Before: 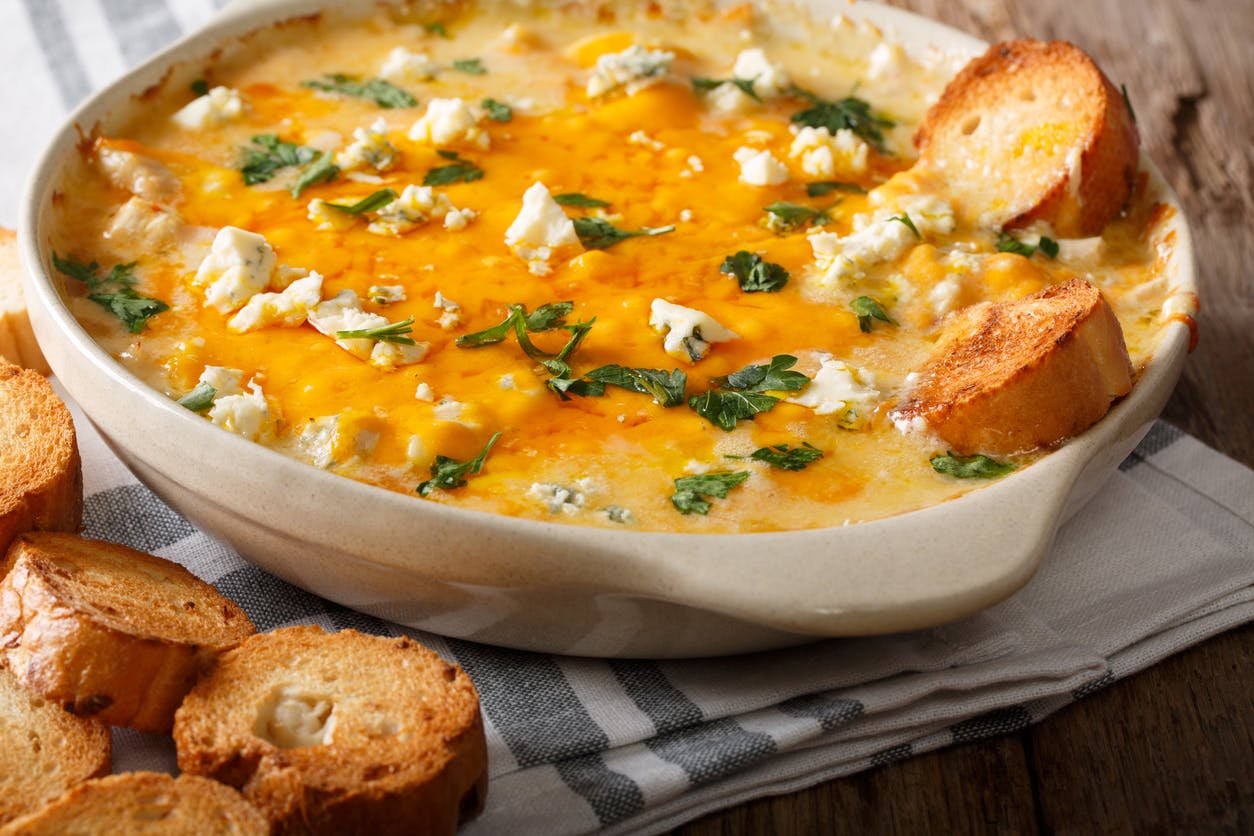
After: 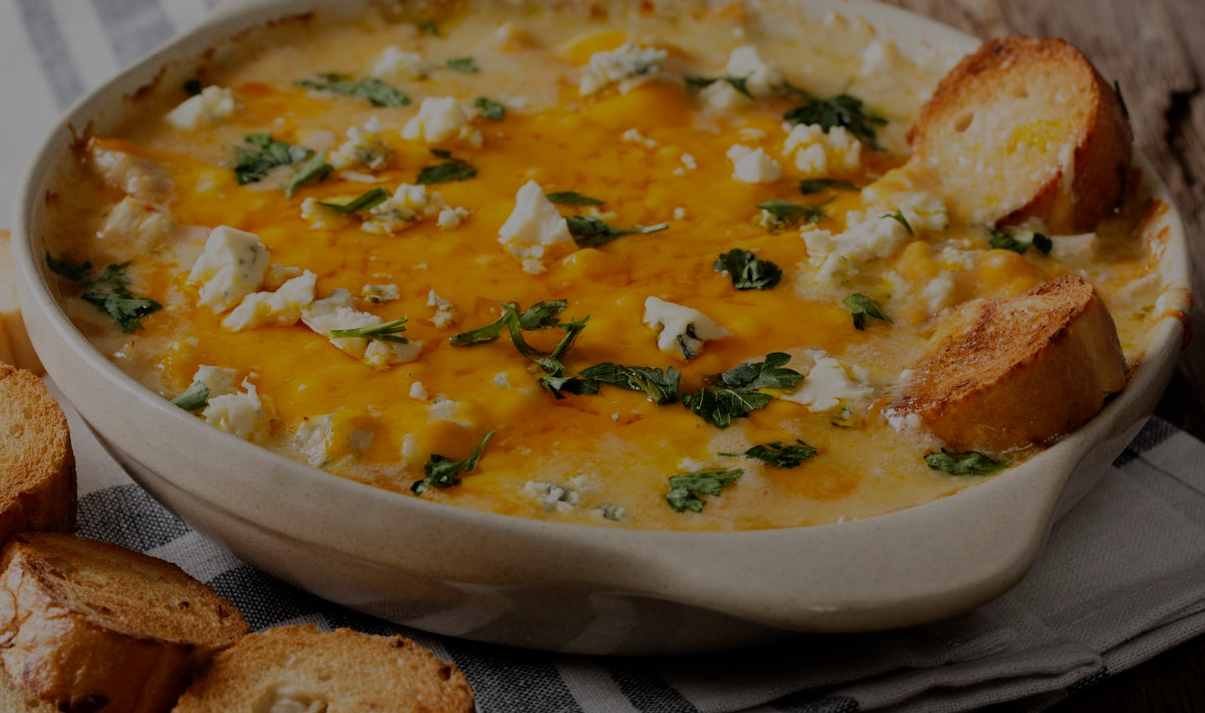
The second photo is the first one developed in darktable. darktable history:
crop and rotate: angle 0.2°, left 0.275%, right 3.127%, bottom 14.18%
exposure: exposure -1.468 EV, compensate highlight preservation false
filmic rgb: black relative exposure -7.65 EV, white relative exposure 4.56 EV, hardness 3.61
